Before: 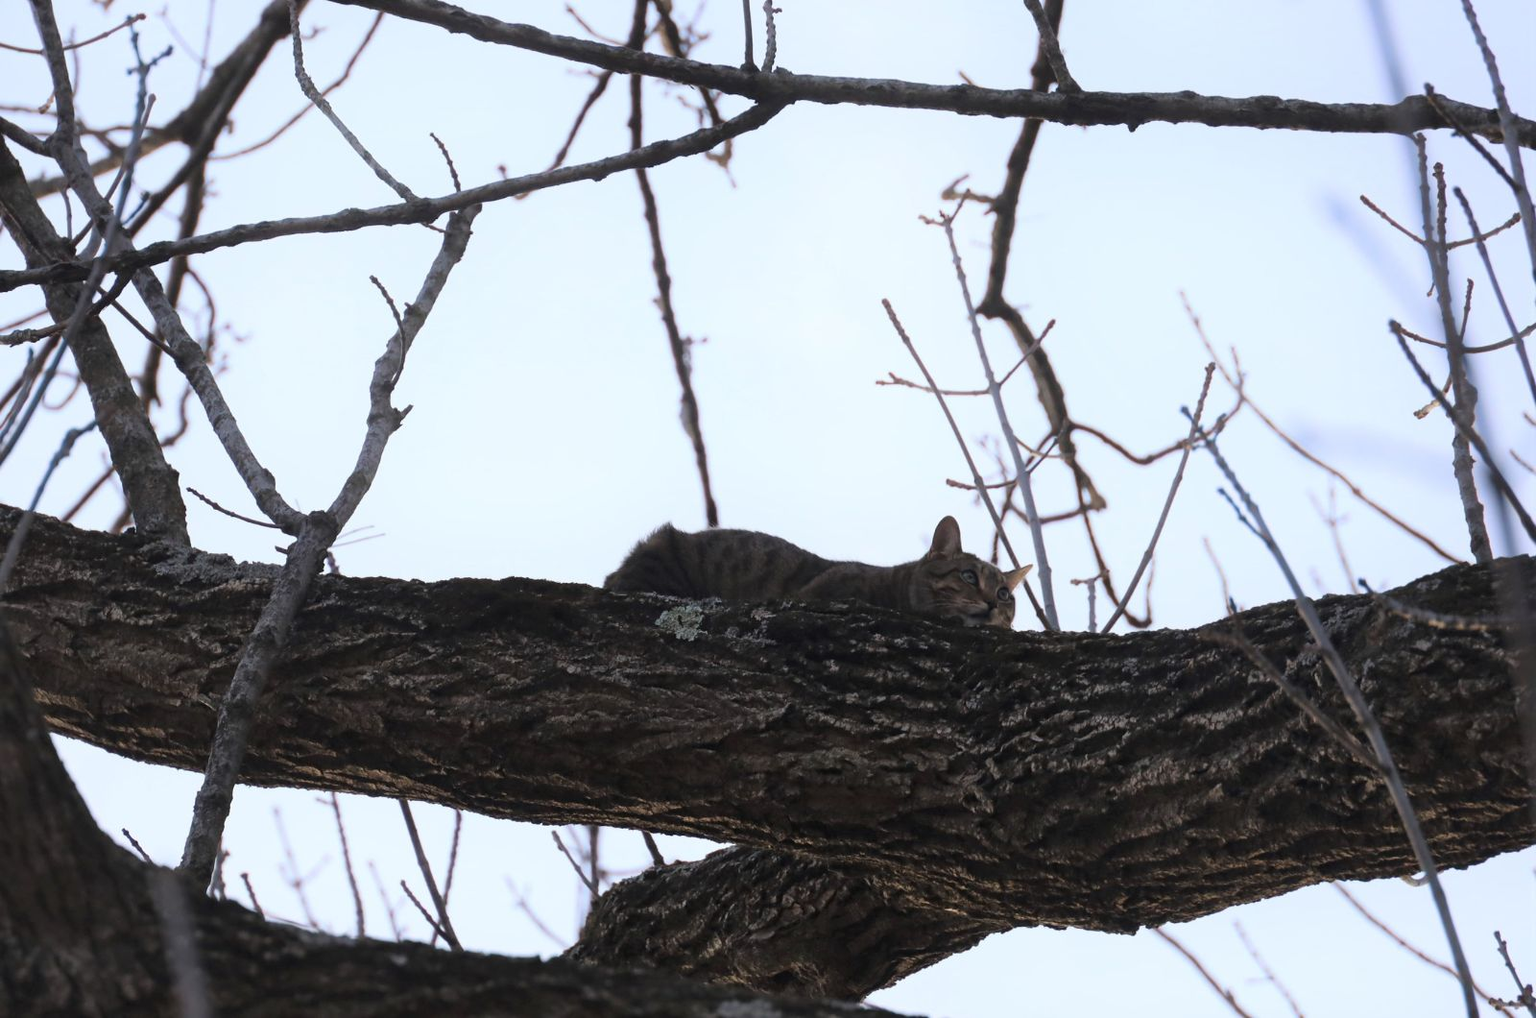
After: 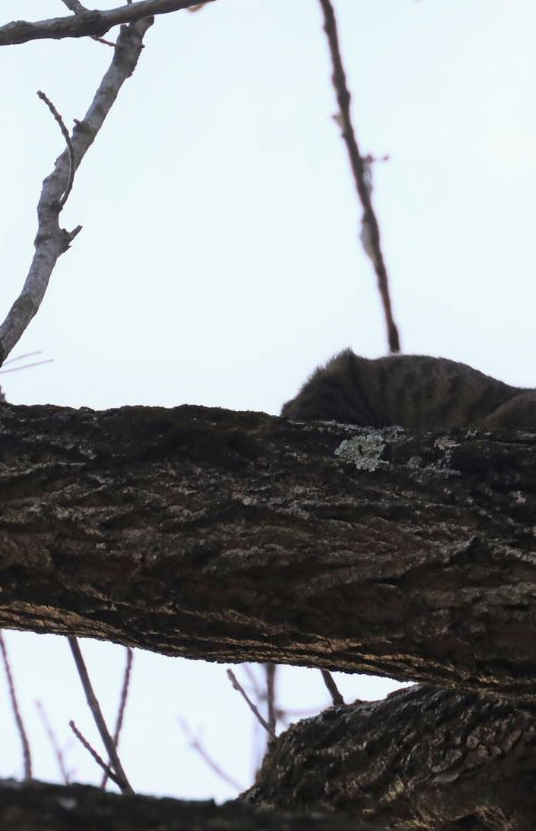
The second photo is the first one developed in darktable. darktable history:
crop and rotate: left 21.77%, top 18.528%, right 44.676%, bottom 2.997%
color correction: highlights a* 0.816, highlights b* 2.78, saturation 1.1
